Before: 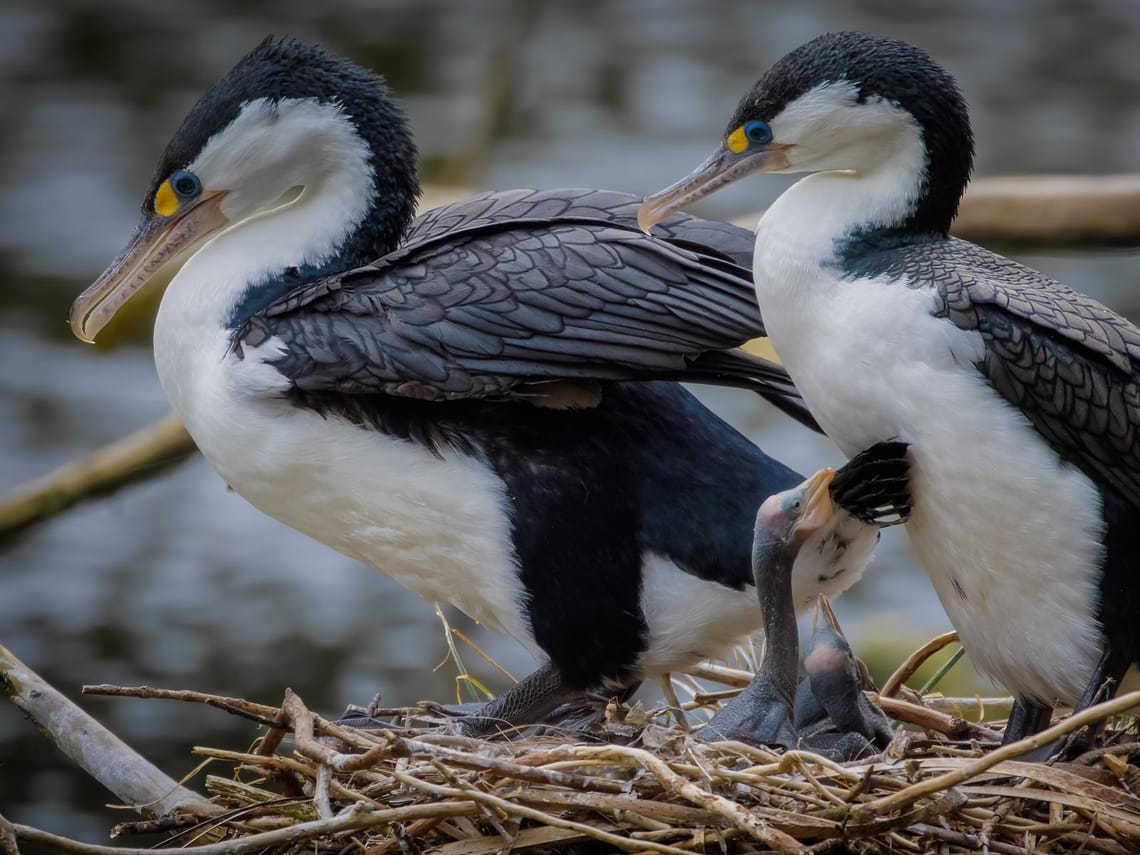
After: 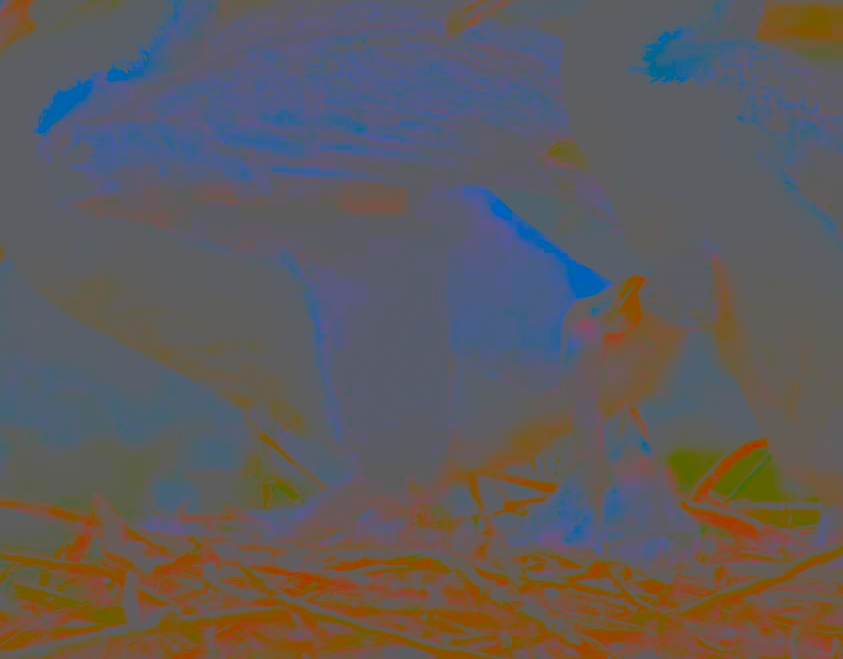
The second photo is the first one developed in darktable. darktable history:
contrast brightness saturation: contrast -0.99, brightness -0.17, saturation 0.75
exposure: black level correction 0, exposure 1.388 EV, compensate exposure bias true, compensate highlight preservation false
crop: left 16.871%, top 22.857%, right 9.116%
base curve: curves: ch0 [(0, 0) (0.088, 0.125) (0.176, 0.251) (0.354, 0.501) (0.613, 0.749) (1, 0.877)], preserve colors none
